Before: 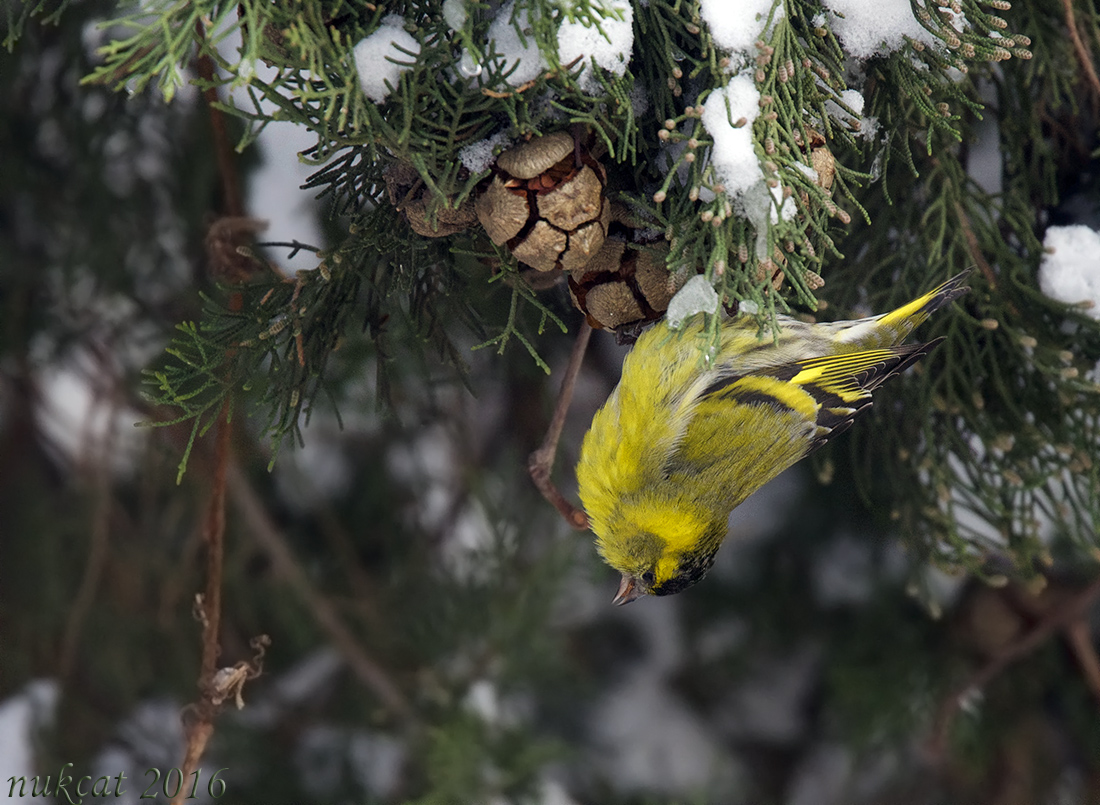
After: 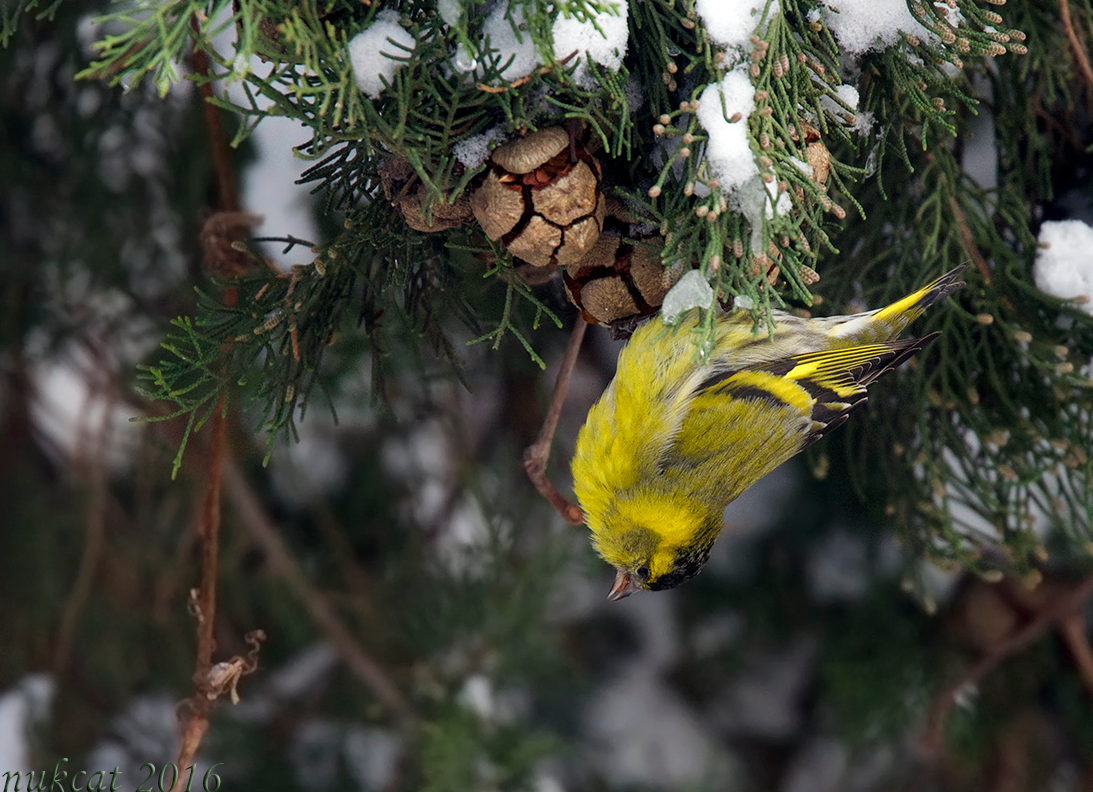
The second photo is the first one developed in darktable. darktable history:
crop: left 0.475%, top 0.661%, right 0.125%, bottom 0.872%
